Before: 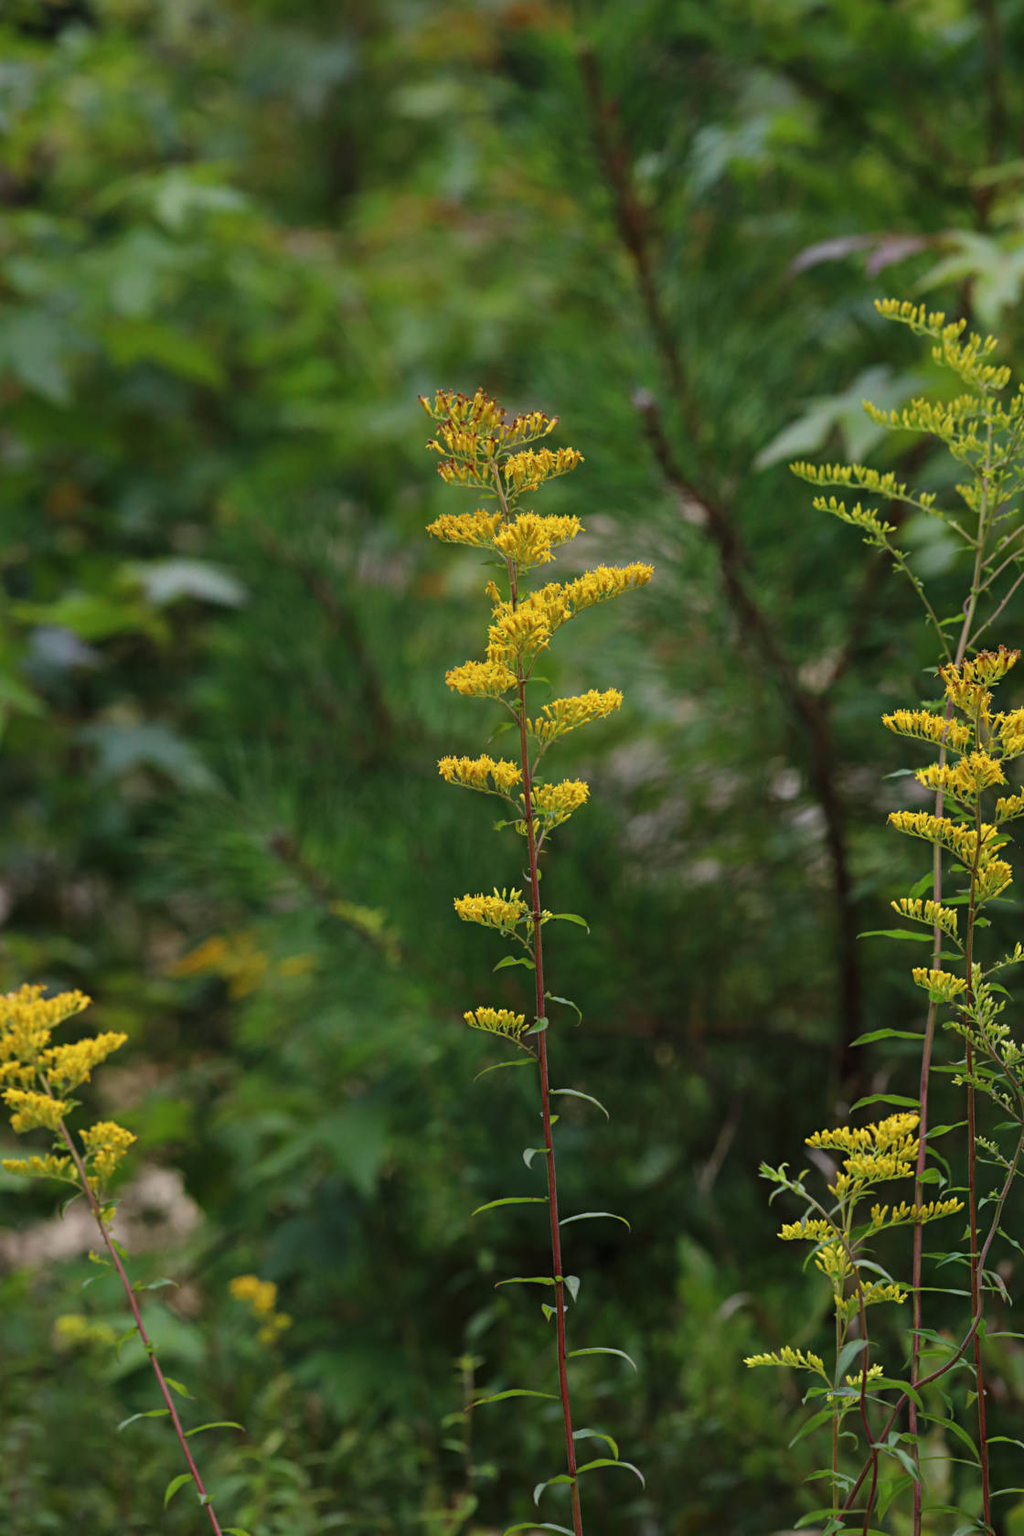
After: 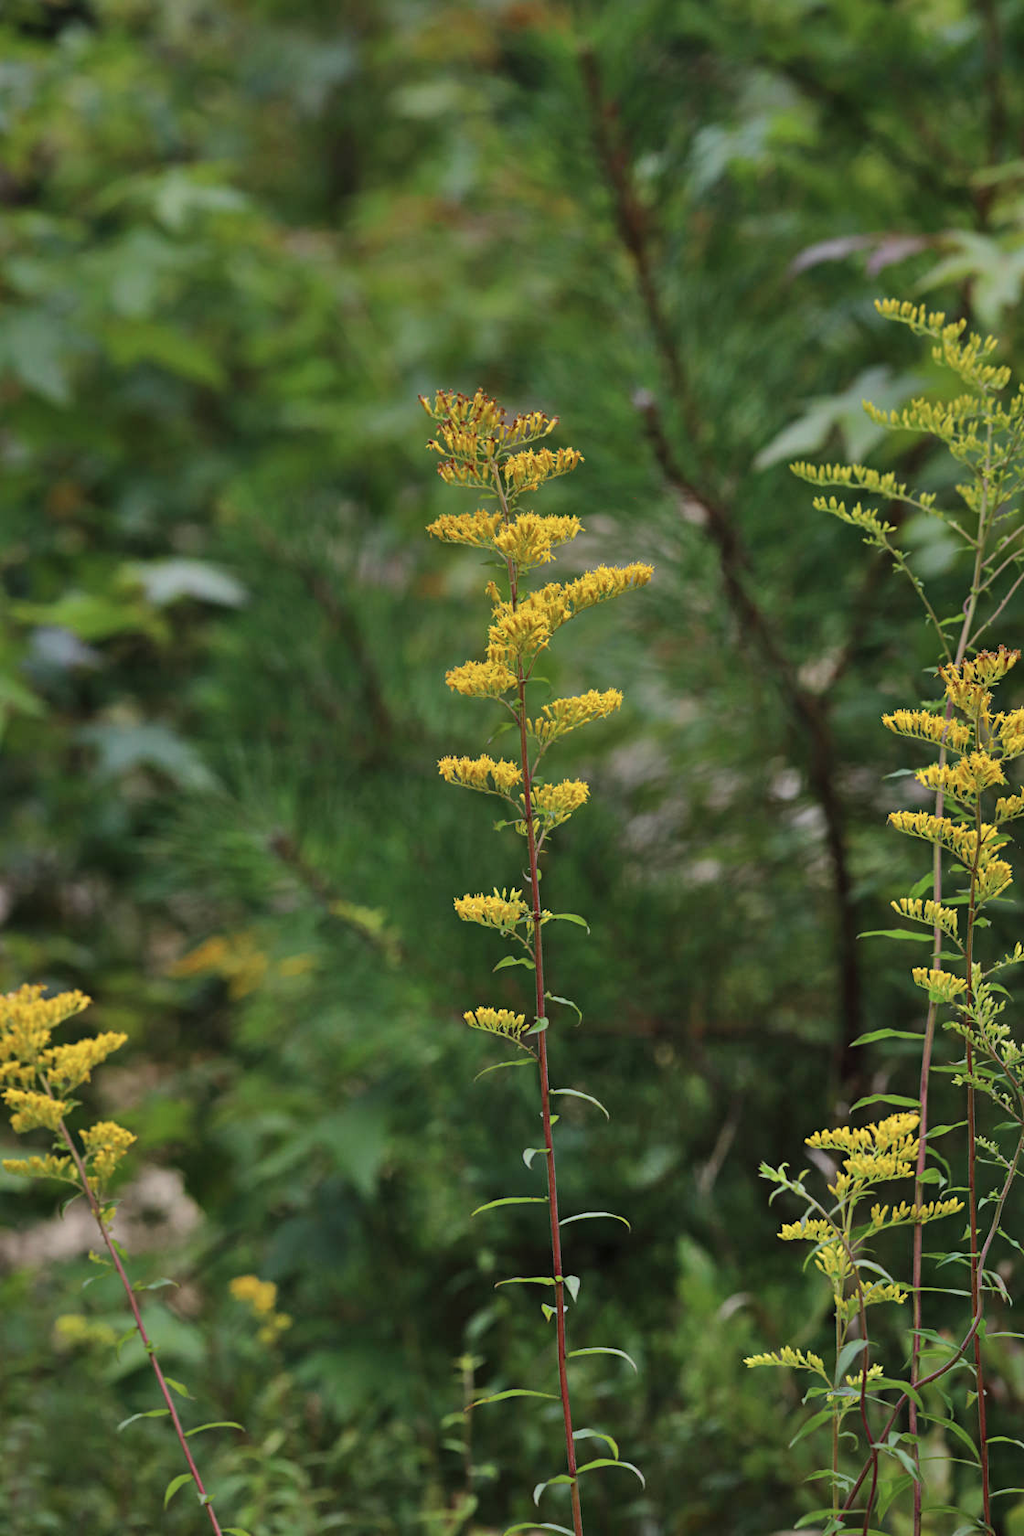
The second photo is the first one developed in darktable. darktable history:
shadows and highlights: highlights 70.7, soften with gaussian
contrast brightness saturation: saturation -0.1
